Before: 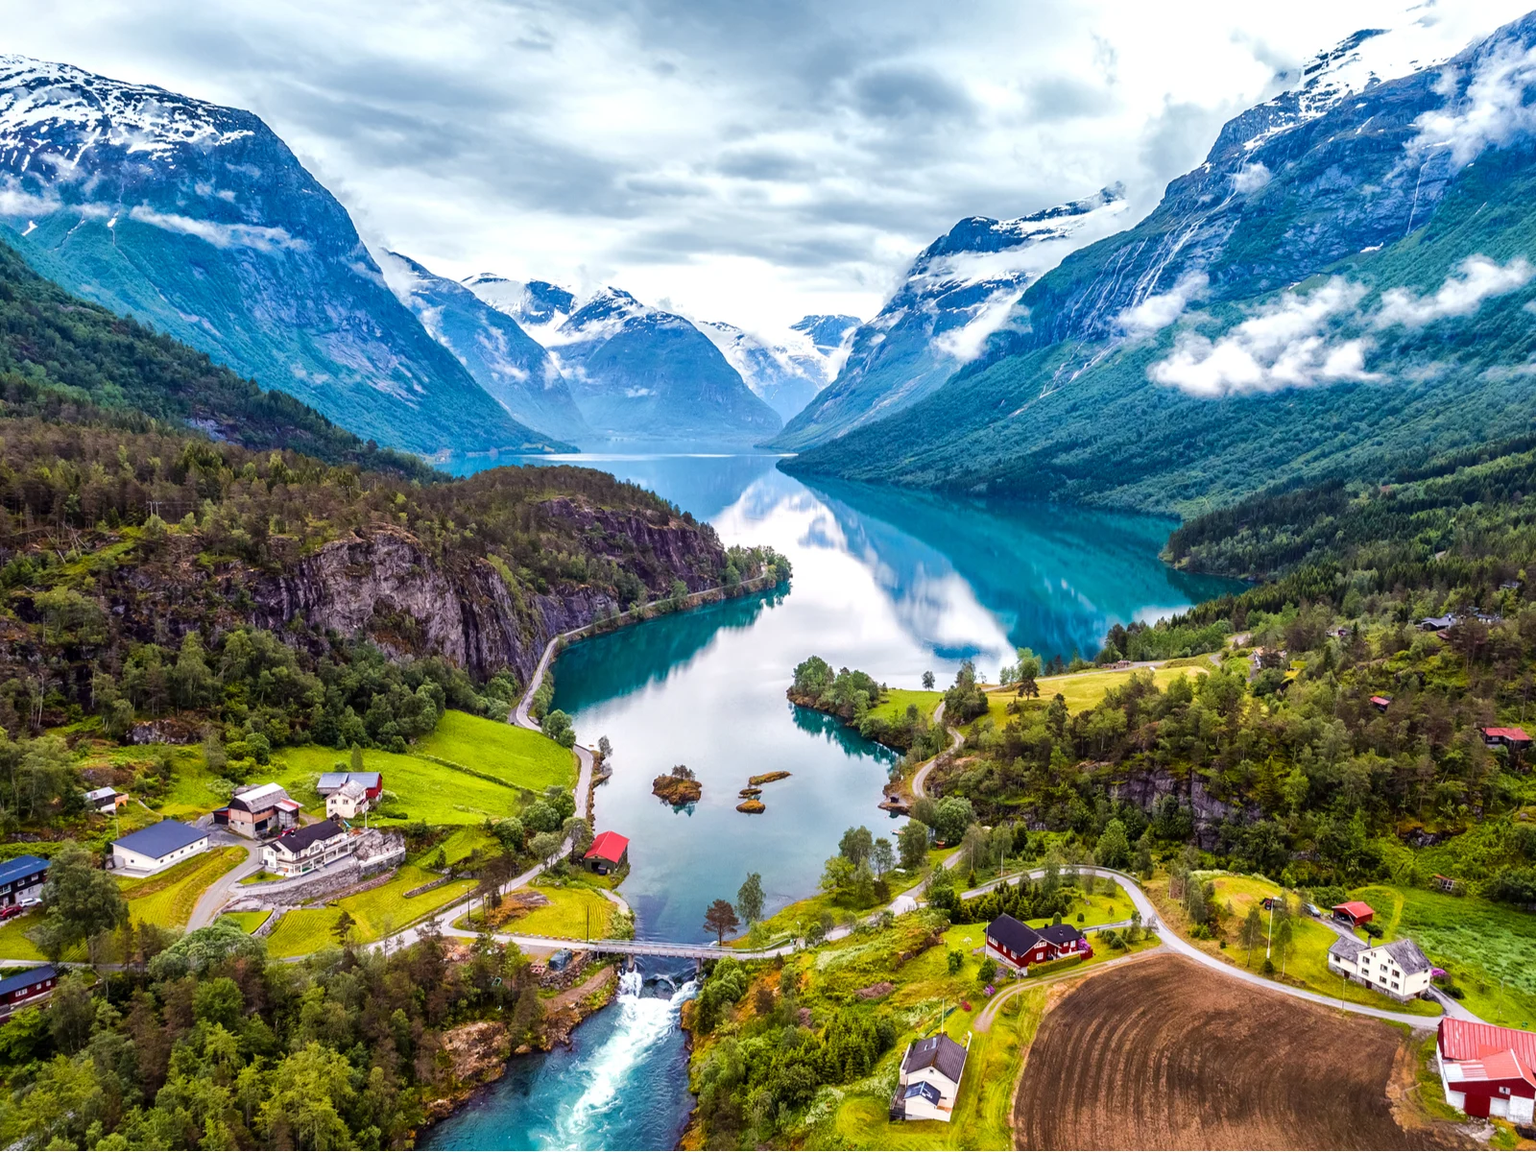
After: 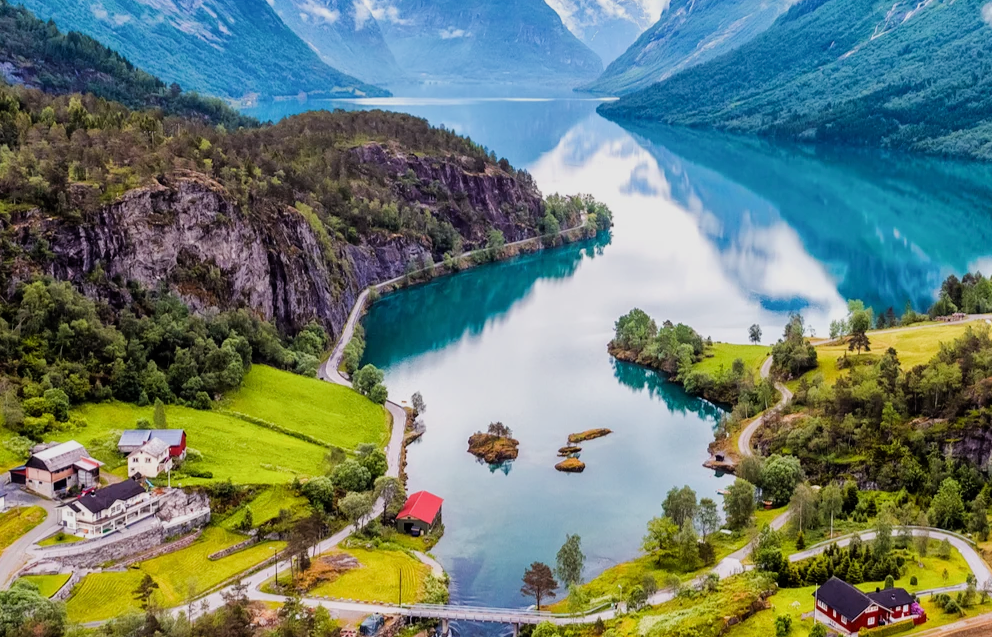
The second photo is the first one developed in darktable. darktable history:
crop: left 13.312%, top 31.28%, right 24.627%, bottom 15.582%
exposure: exposure 0.2 EV, compensate highlight preservation false
filmic rgb: white relative exposure 3.85 EV, hardness 4.3
